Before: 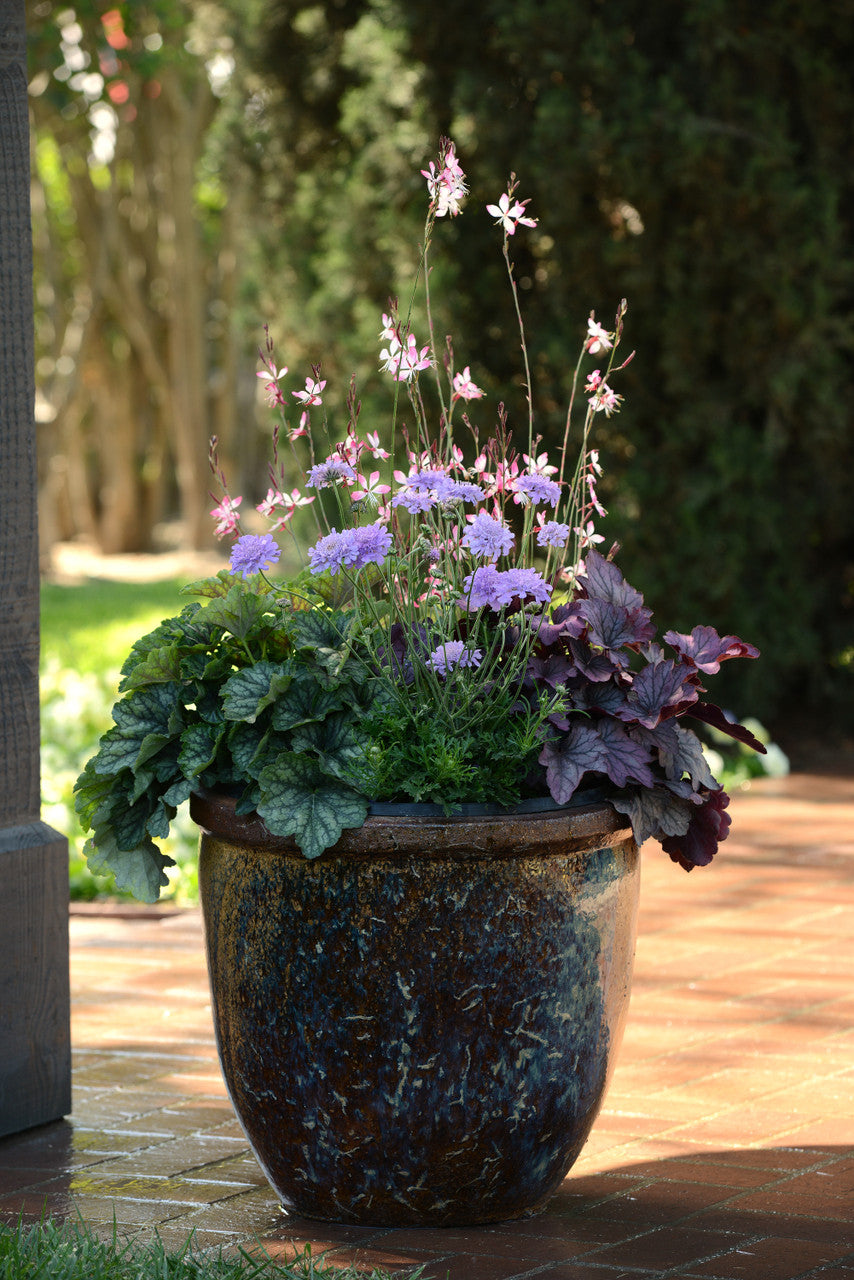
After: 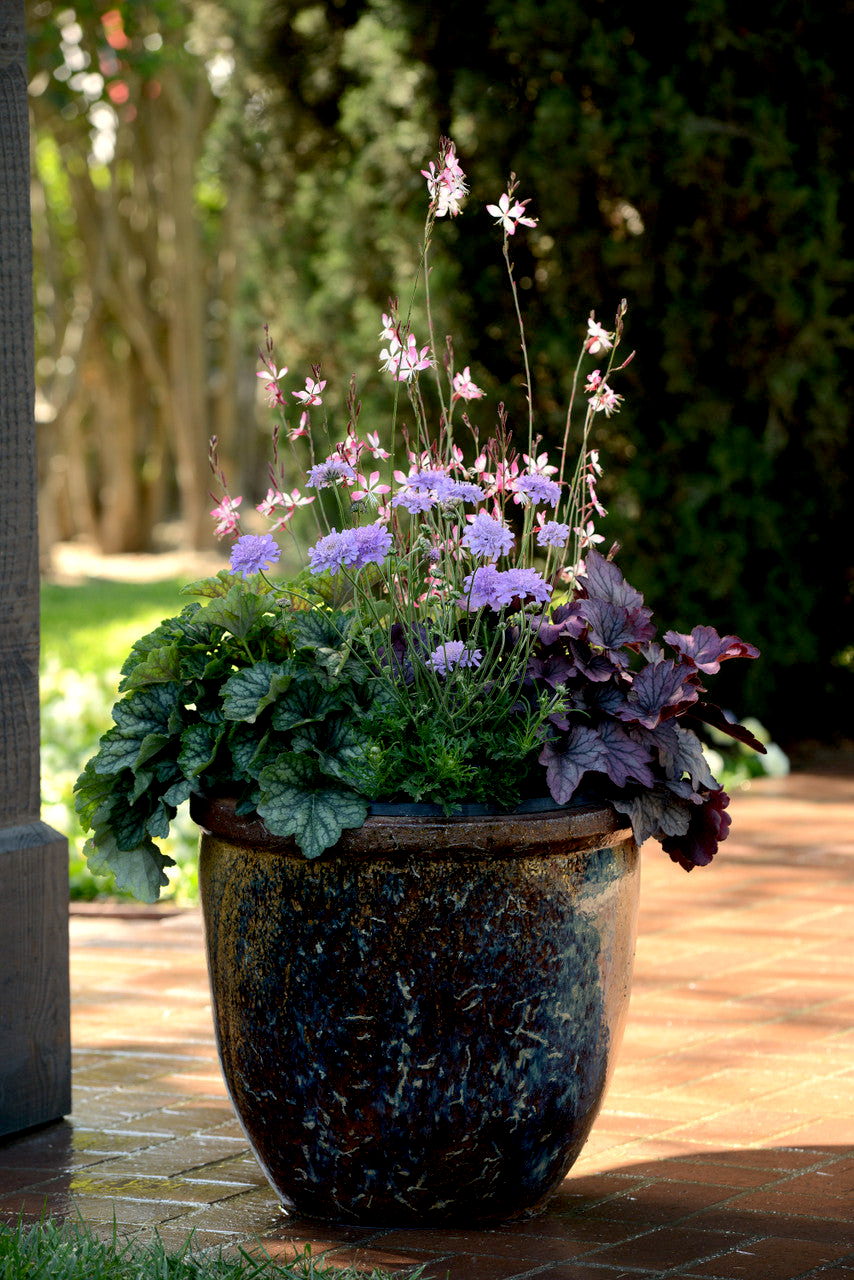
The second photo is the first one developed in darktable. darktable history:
exposure: black level correction 0.01, exposure 0.014 EV, compensate highlight preservation false
rotate and perspective: automatic cropping off
